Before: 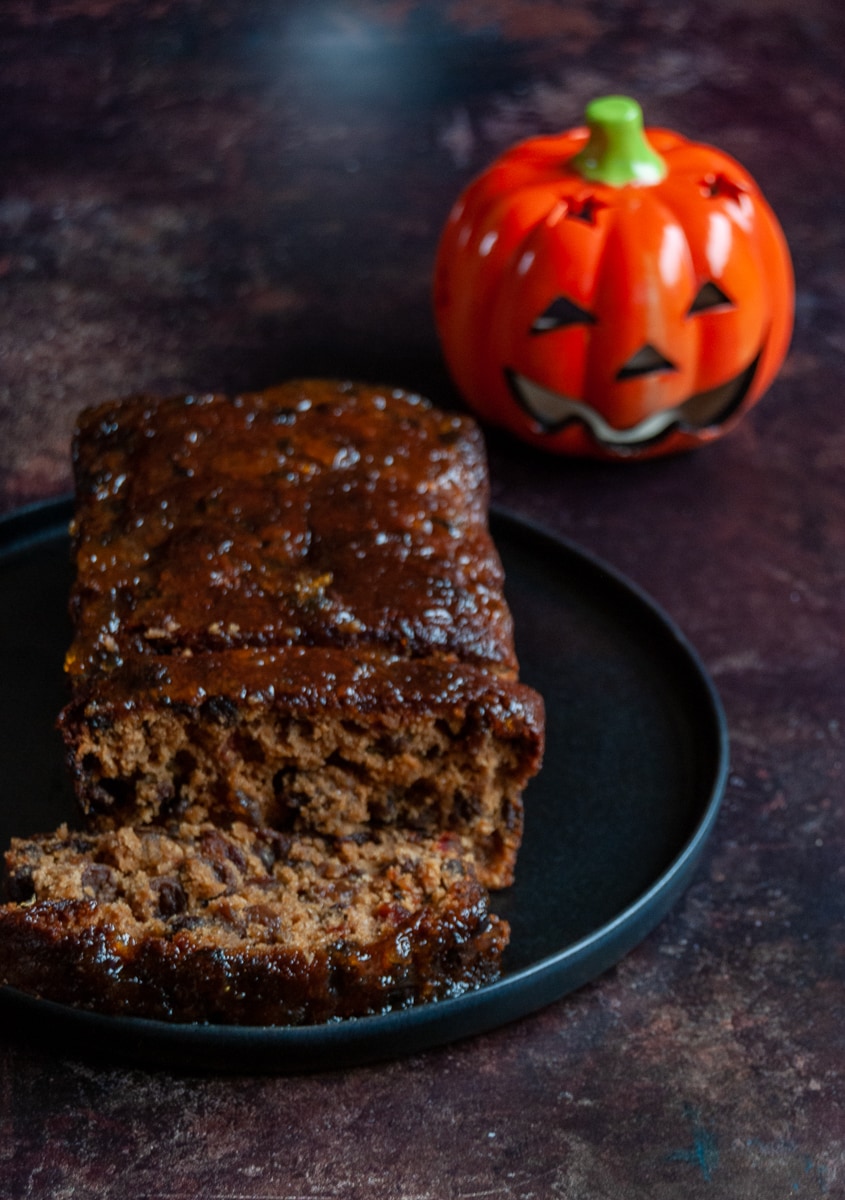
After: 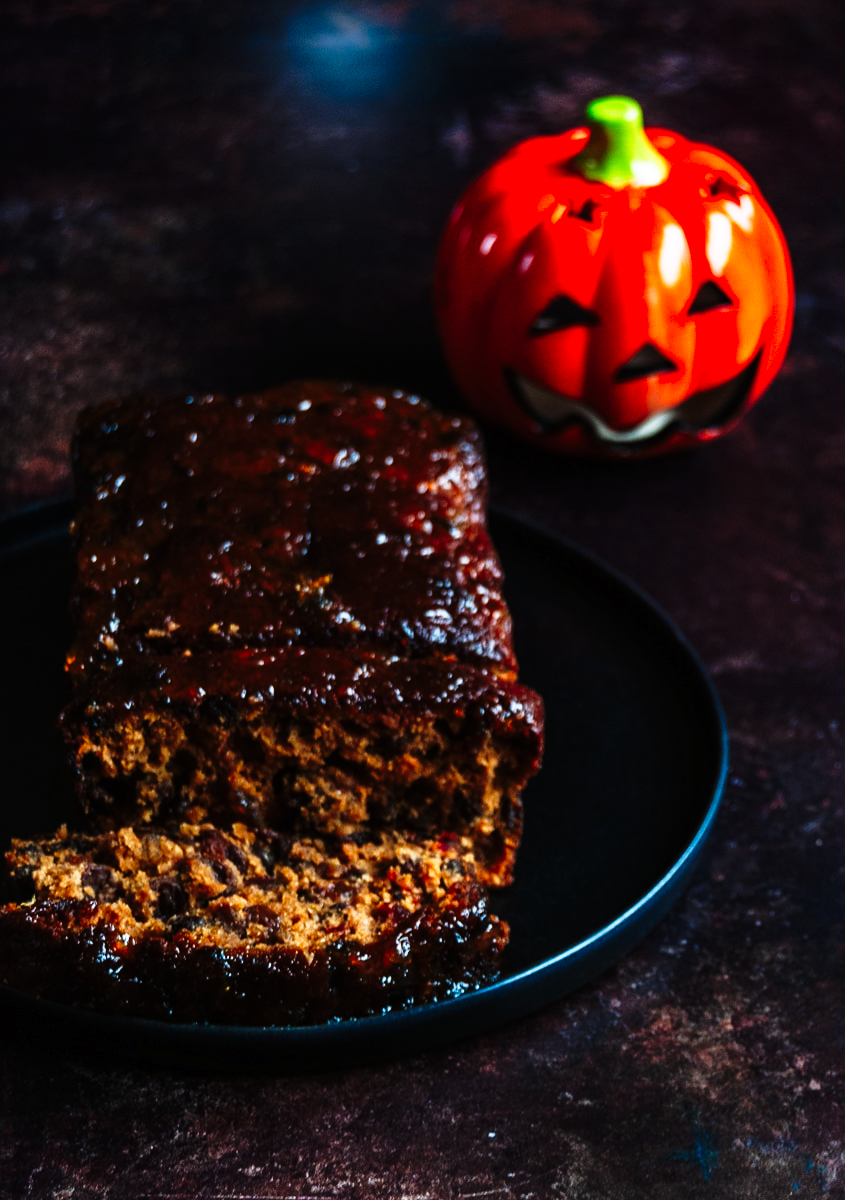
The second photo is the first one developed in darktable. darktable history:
tone curve: curves: ch0 [(0, 0) (0.003, 0.005) (0.011, 0.008) (0.025, 0.013) (0.044, 0.017) (0.069, 0.022) (0.1, 0.029) (0.136, 0.038) (0.177, 0.053) (0.224, 0.081) (0.277, 0.128) (0.335, 0.214) (0.399, 0.343) (0.468, 0.478) (0.543, 0.641) (0.623, 0.798) (0.709, 0.911) (0.801, 0.971) (0.898, 0.99) (1, 1)], preserve colors none
